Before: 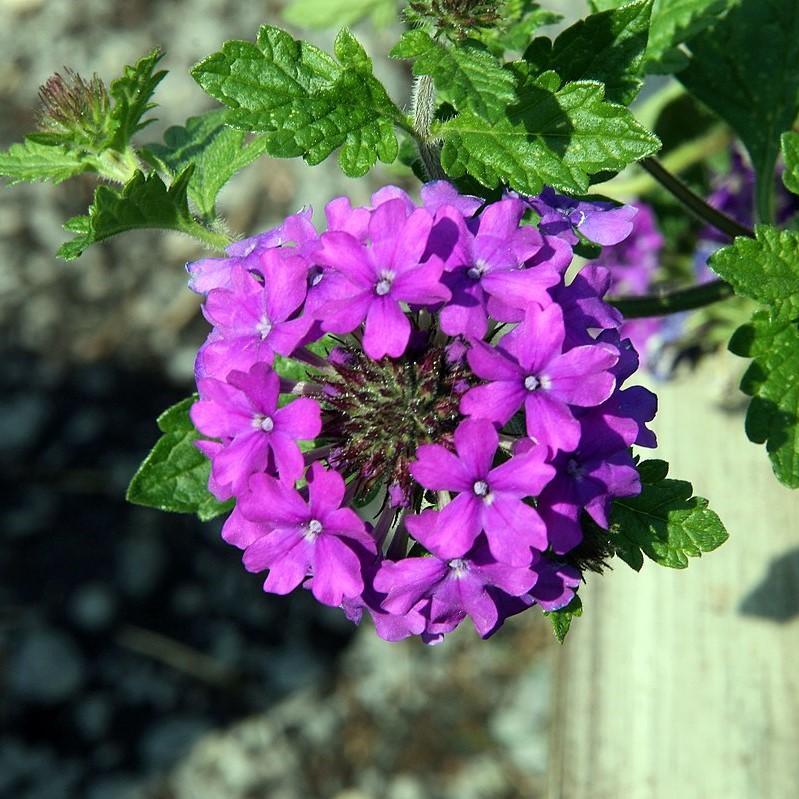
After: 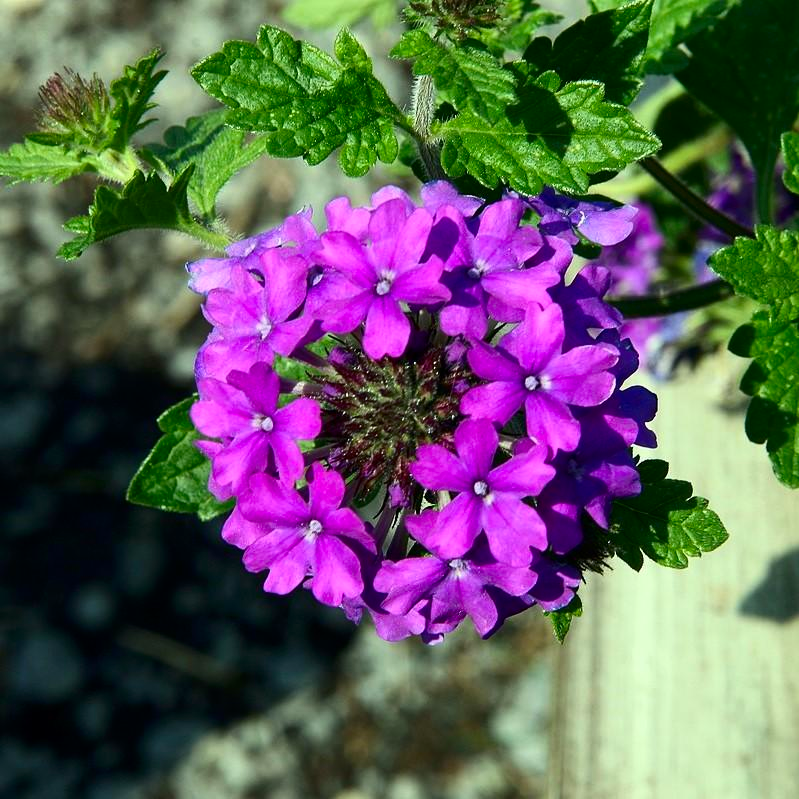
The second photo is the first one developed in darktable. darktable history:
contrast brightness saturation: contrast 0.133, brightness -0.062, saturation 0.158
